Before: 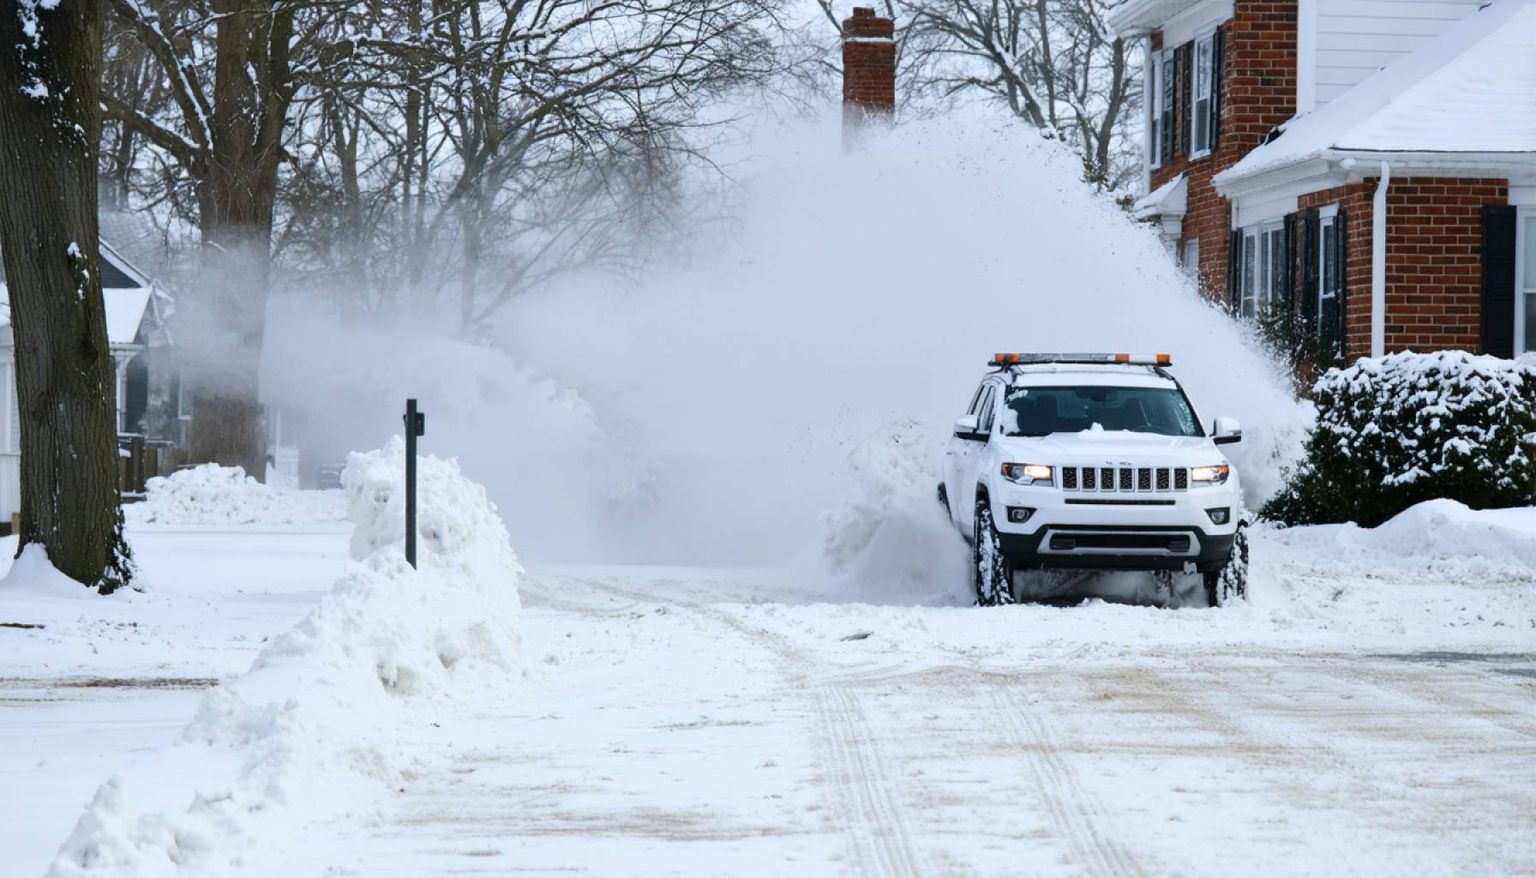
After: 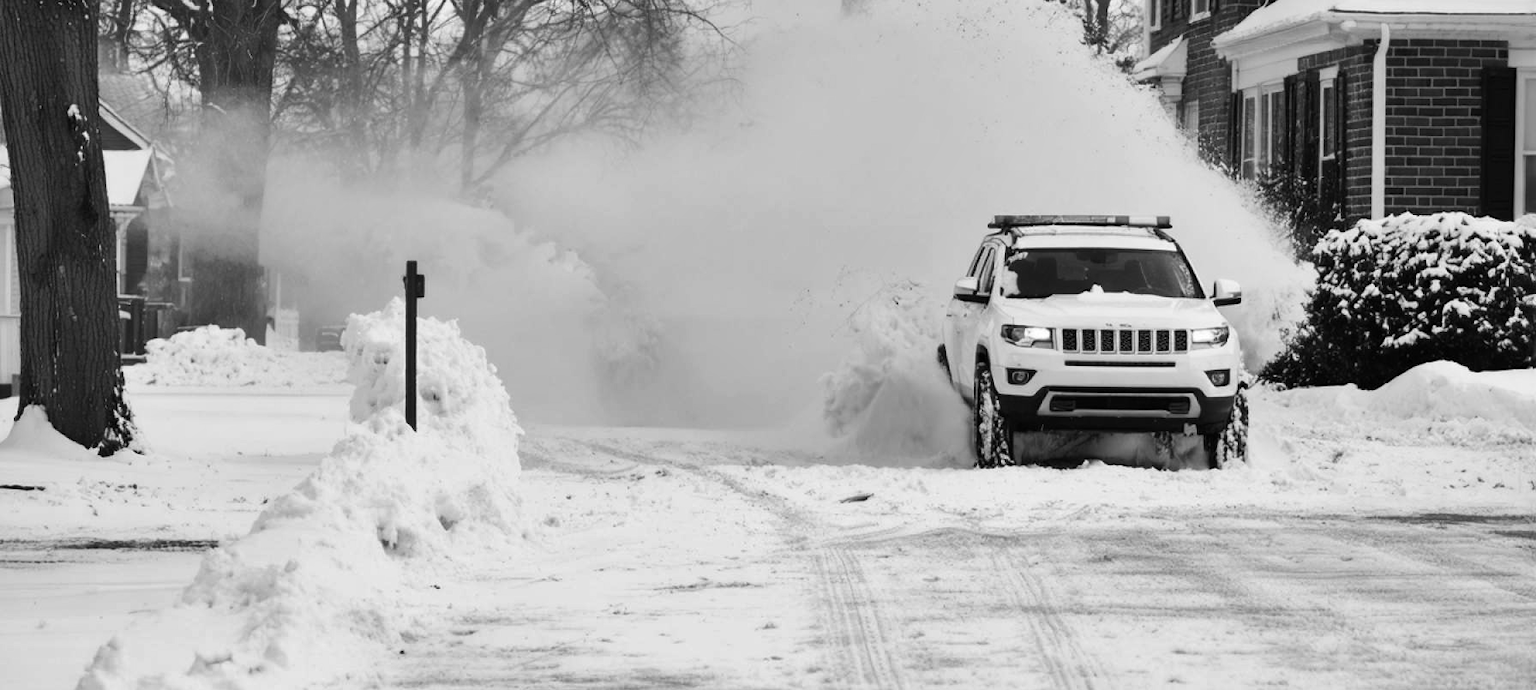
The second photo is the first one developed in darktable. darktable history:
contrast brightness saturation: contrast 0.08, saturation 0.02
crop and rotate: top 15.774%, bottom 5.506%
shadows and highlights: radius 133.83, soften with gaussian
monochrome: on, module defaults
